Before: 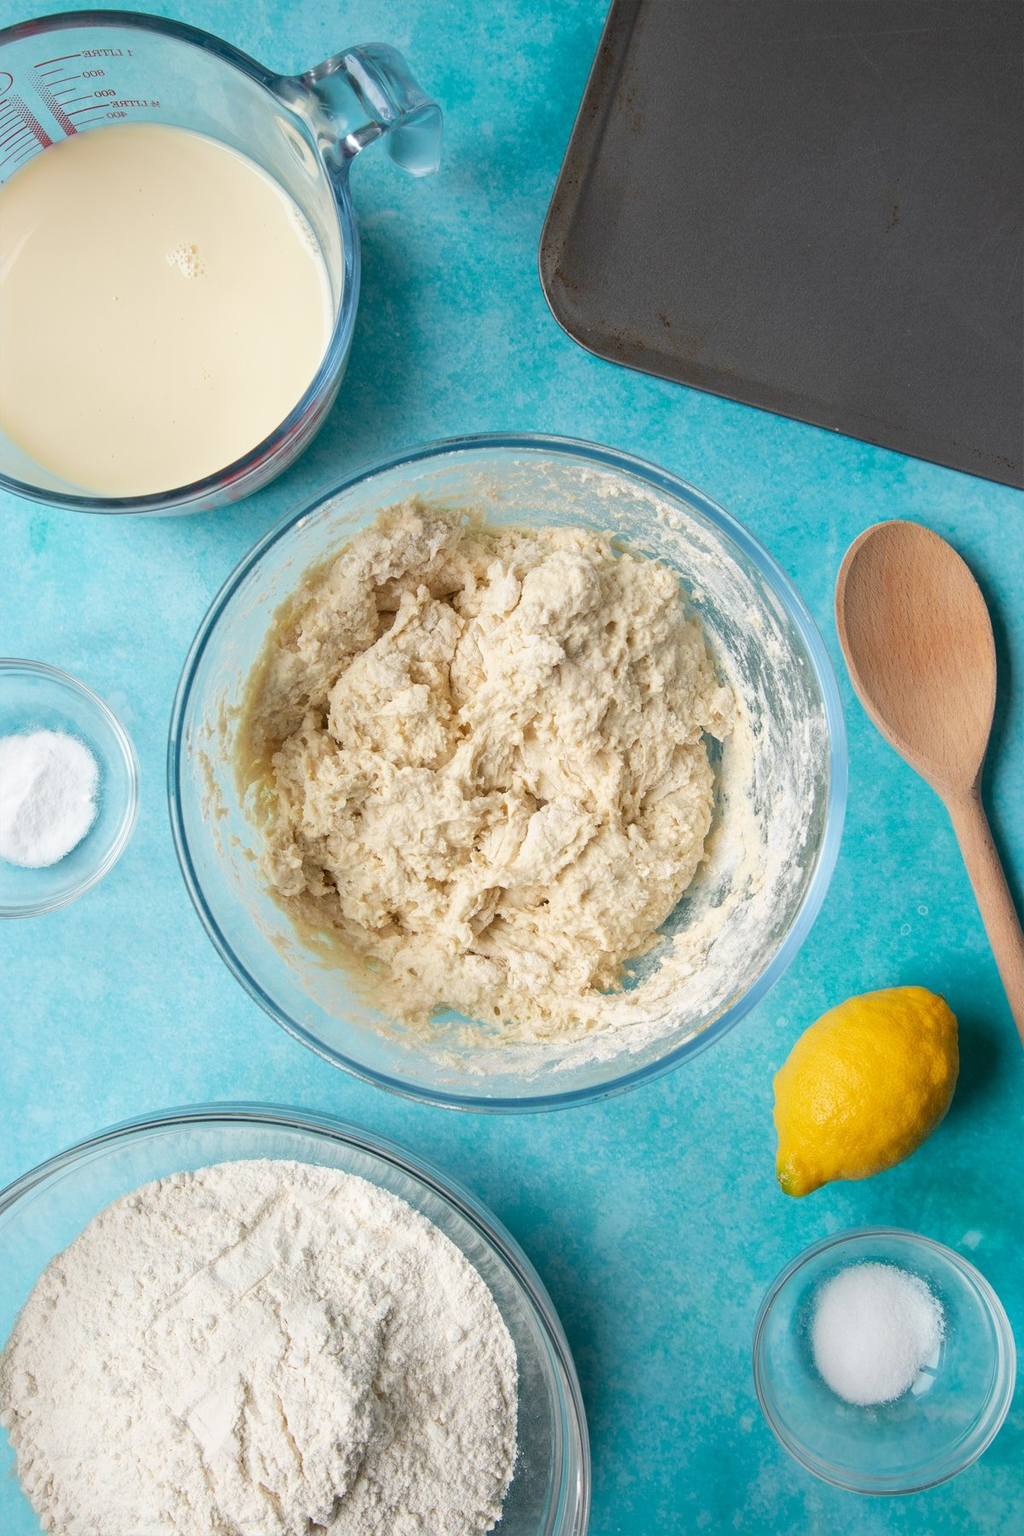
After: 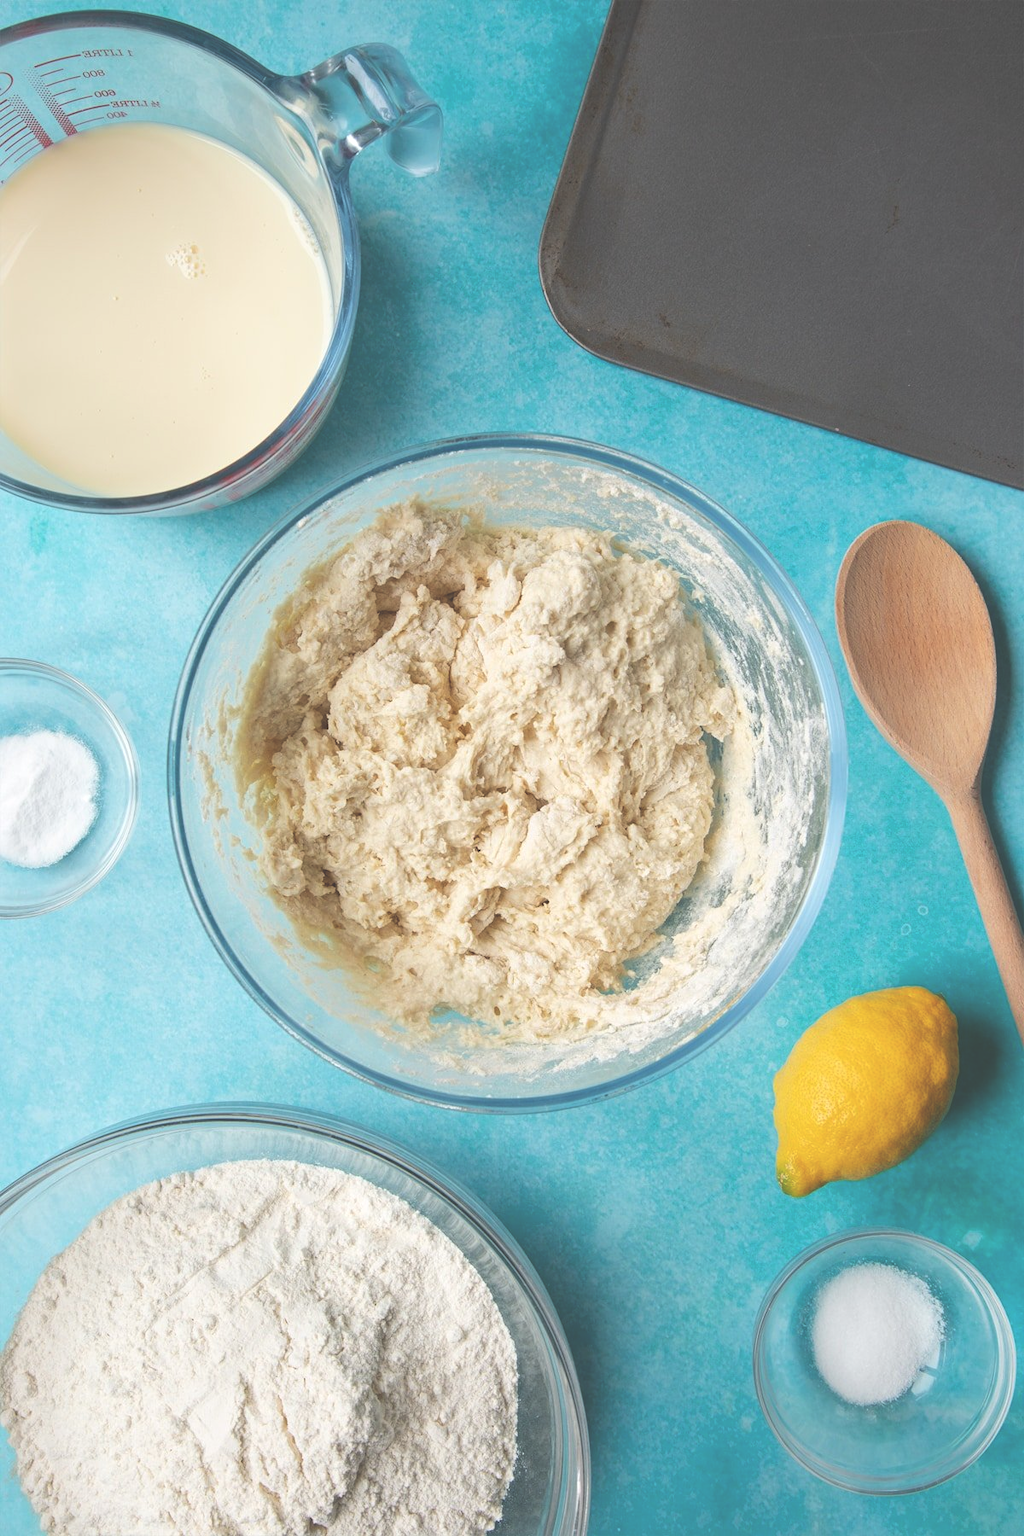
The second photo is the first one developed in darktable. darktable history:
exposure: black level correction -0.041, exposure 0.062 EV, compensate highlight preservation false
